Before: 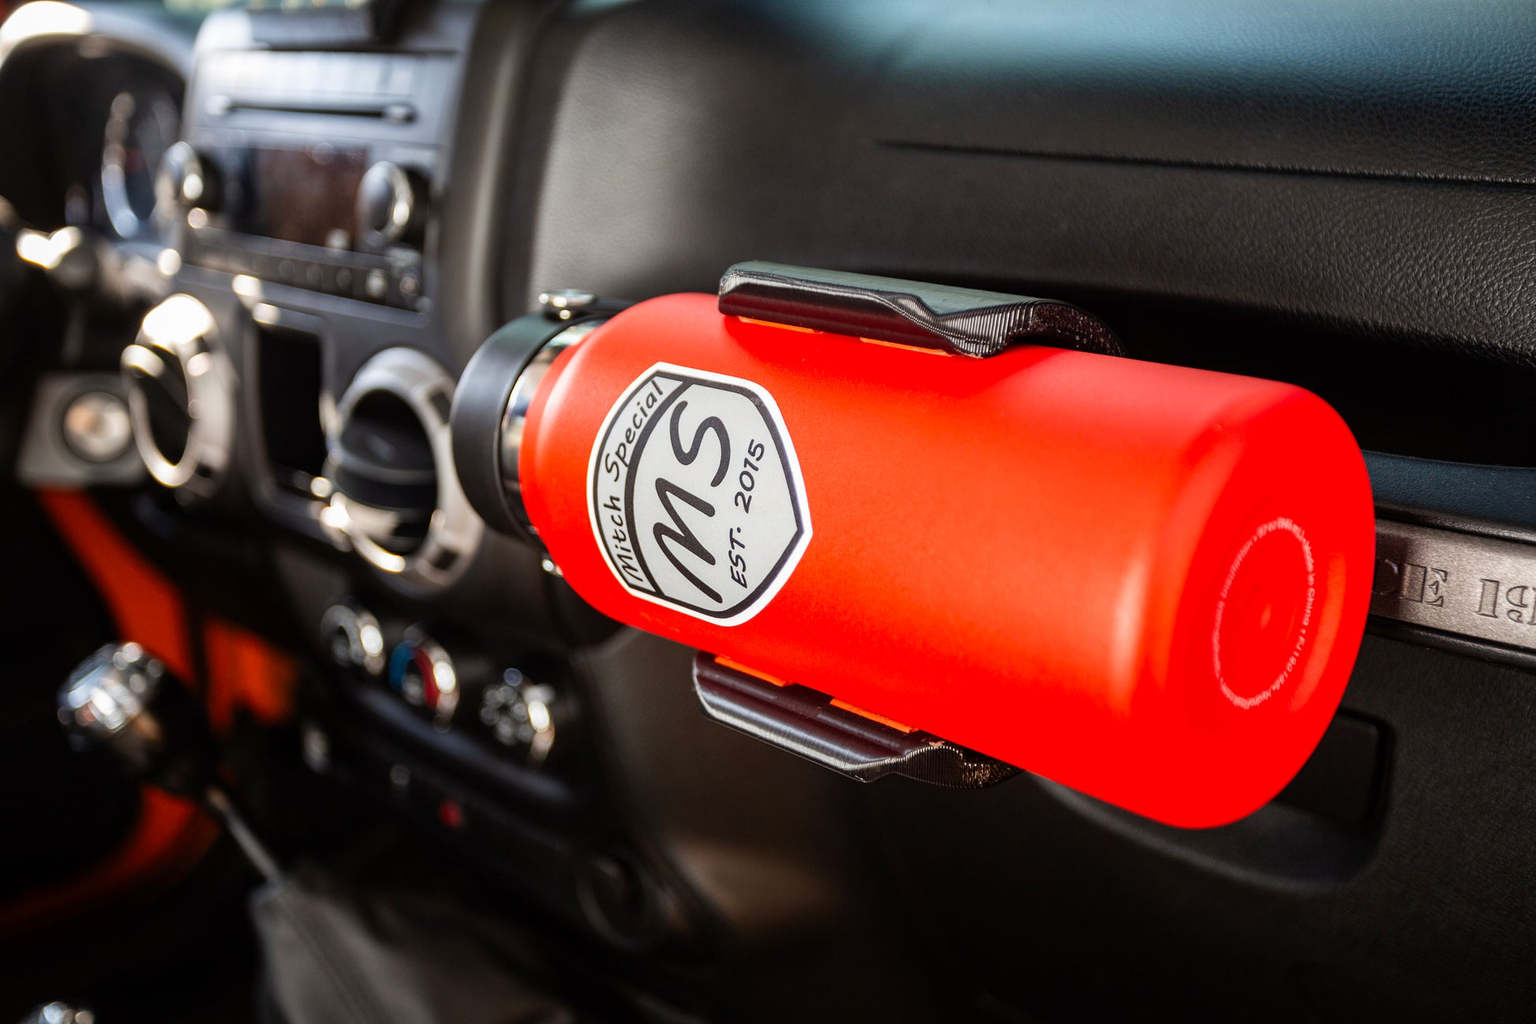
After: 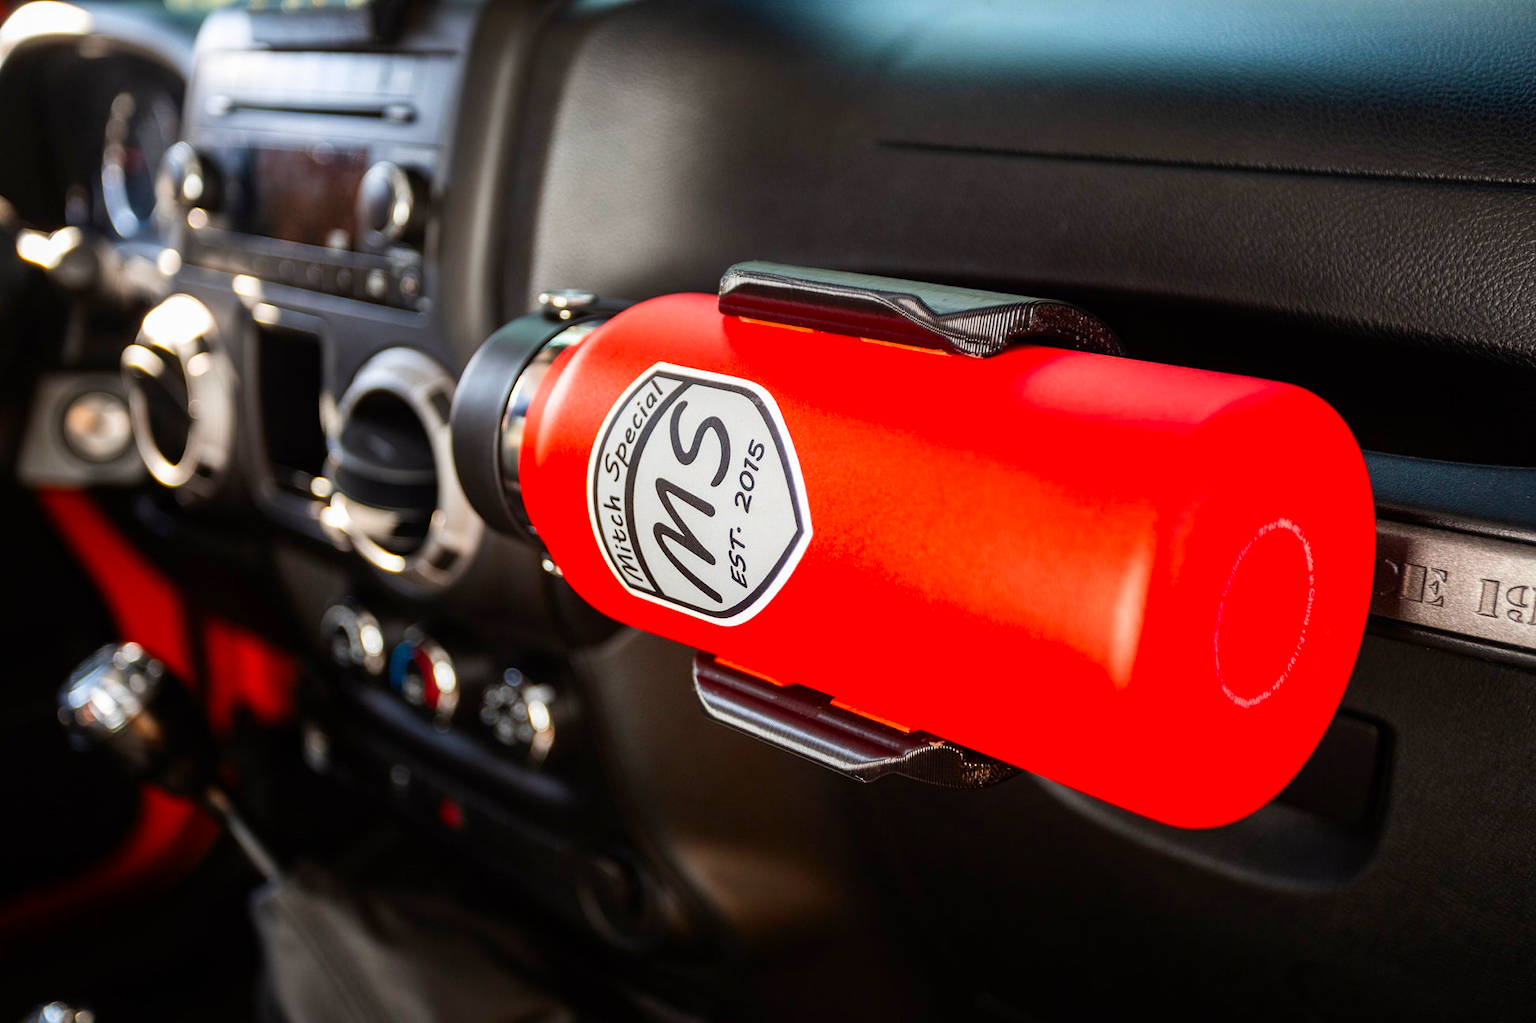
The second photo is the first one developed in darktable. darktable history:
contrast brightness saturation: contrast 0.092, saturation 0.275
